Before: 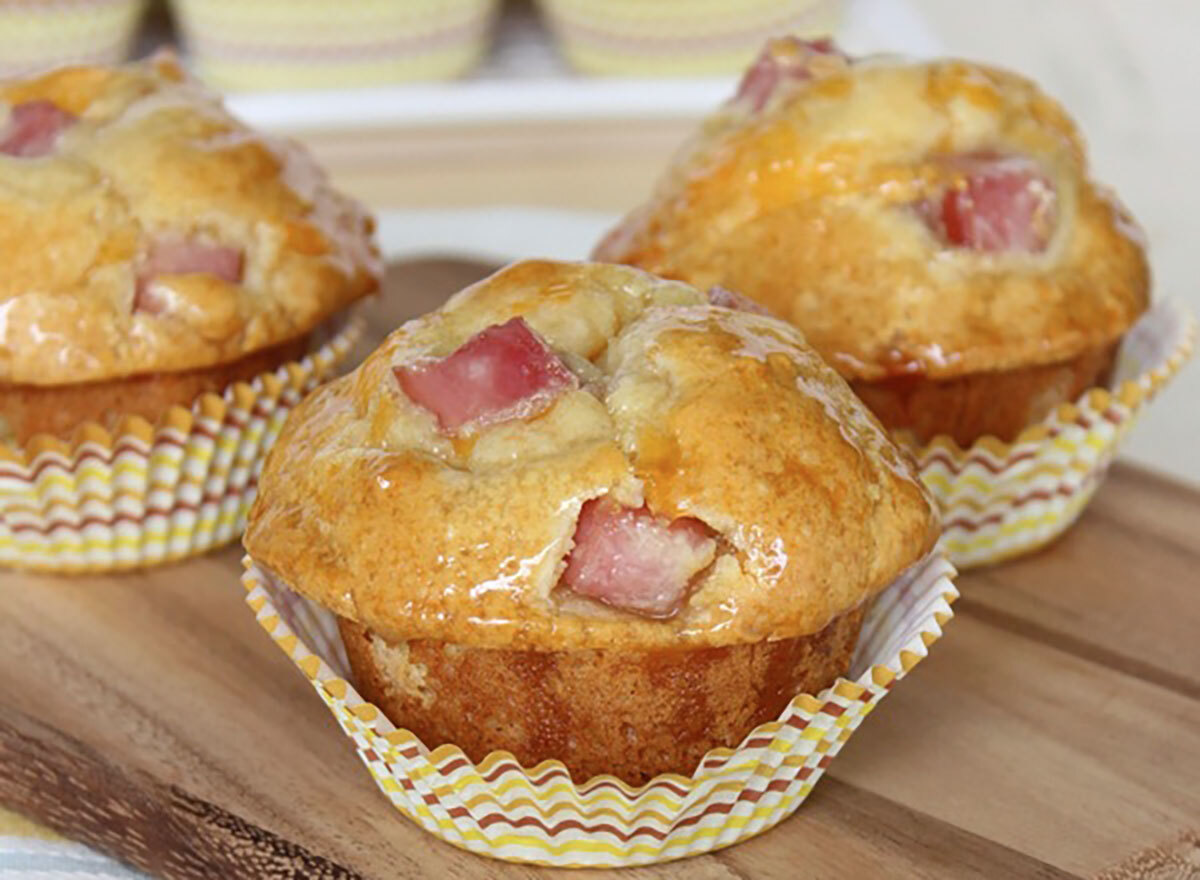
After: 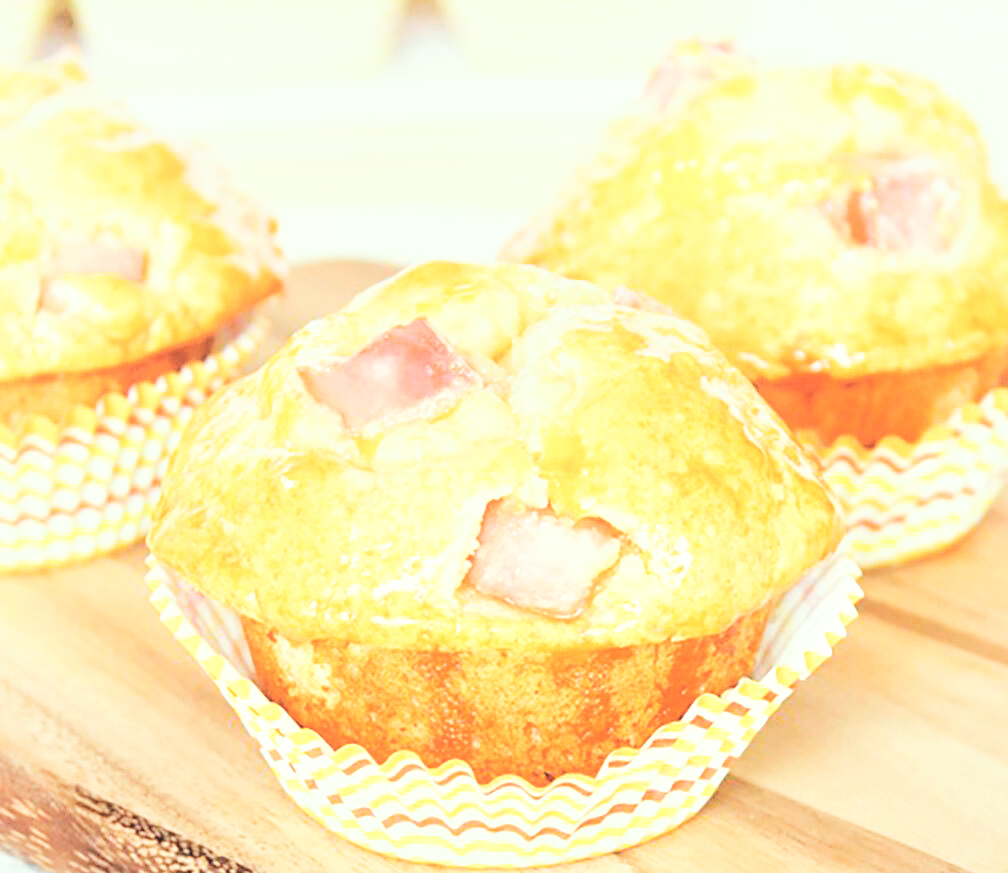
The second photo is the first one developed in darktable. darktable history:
color correction: highlights a* -4.73, highlights b* 5.06, saturation 0.97
exposure: exposure 0.191 EV, compensate highlight preservation false
shadows and highlights: shadows -23.08, highlights 46.15, soften with gaussian
crop: left 8.026%, right 7.374%
local contrast: mode bilateral grid, contrast 20, coarseness 50, detail 132%, midtone range 0.2
base curve: curves: ch0 [(0, 0) (0, 0.001) (0.001, 0.001) (0.004, 0.002) (0.007, 0.004) (0.015, 0.013) (0.033, 0.045) (0.052, 0.096) (0.075, 0.17) (0.099, 0.241) (0.163, 0.42) (0.219, 0.55) (0.259, 0.616) (0.327, 0.722) (0.365, 0.765) (0.522, 0.873) (0.547, 0.881) (0.689, 0.919) (0.826, 0.952) (1, 1)], preserve colors none
contrast brightness saturation: brightness 0.28
white balance: emerald 1
